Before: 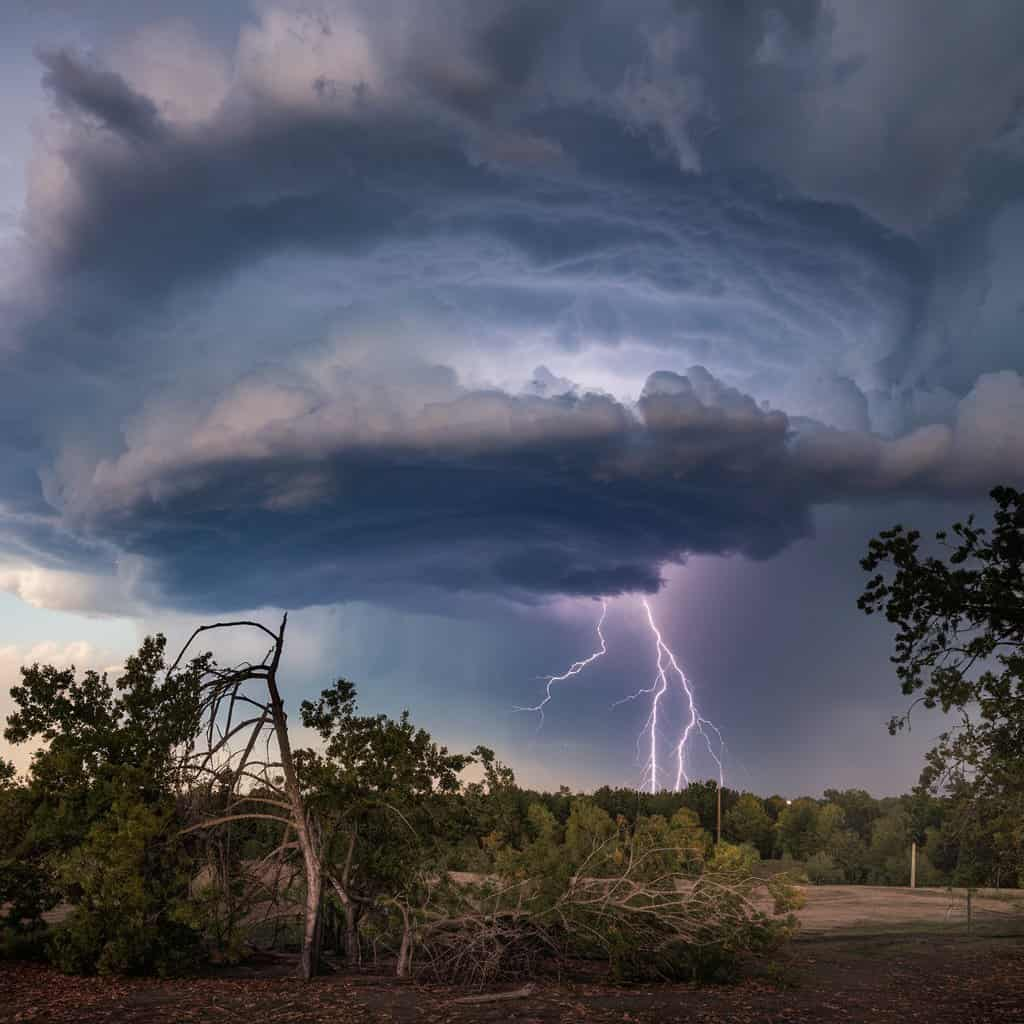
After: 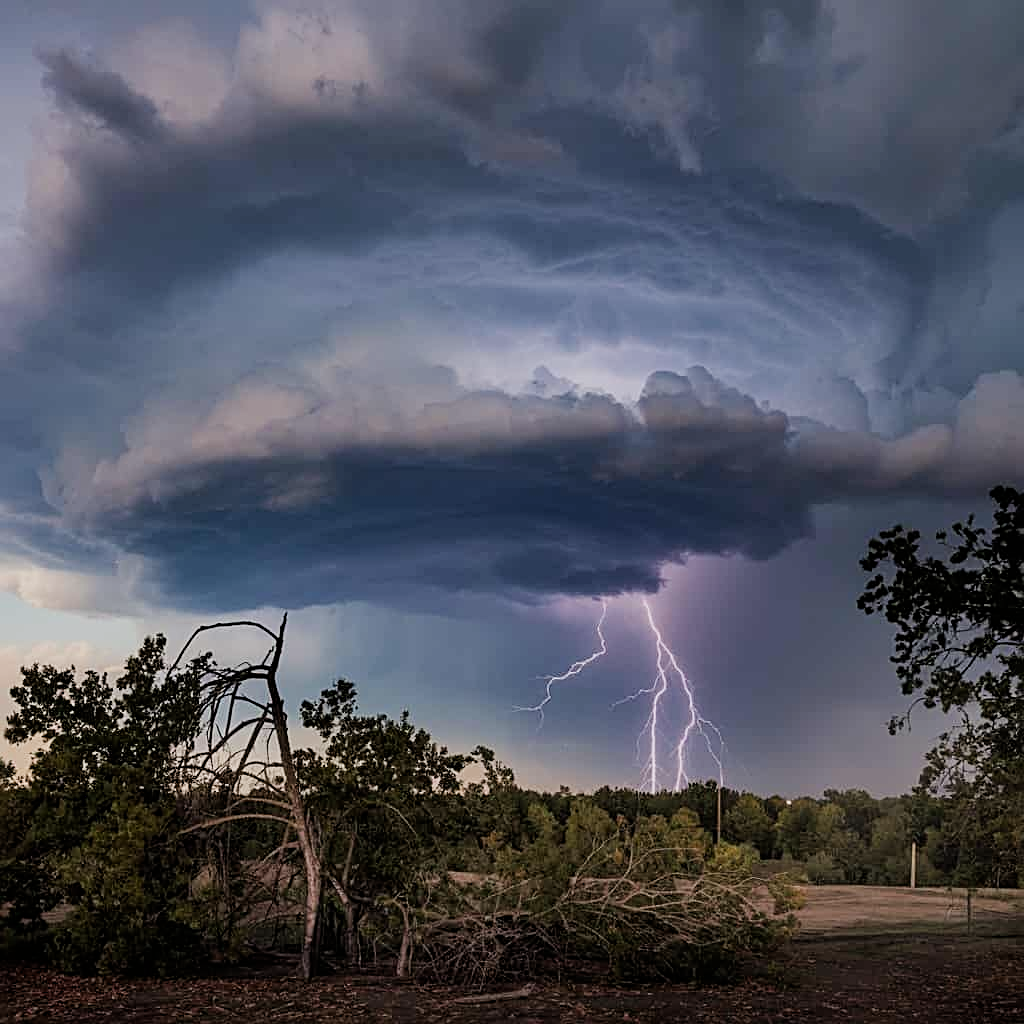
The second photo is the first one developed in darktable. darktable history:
filmic rgb: hardness 4.17
sharpen: radius 2.531, amount 0.628
